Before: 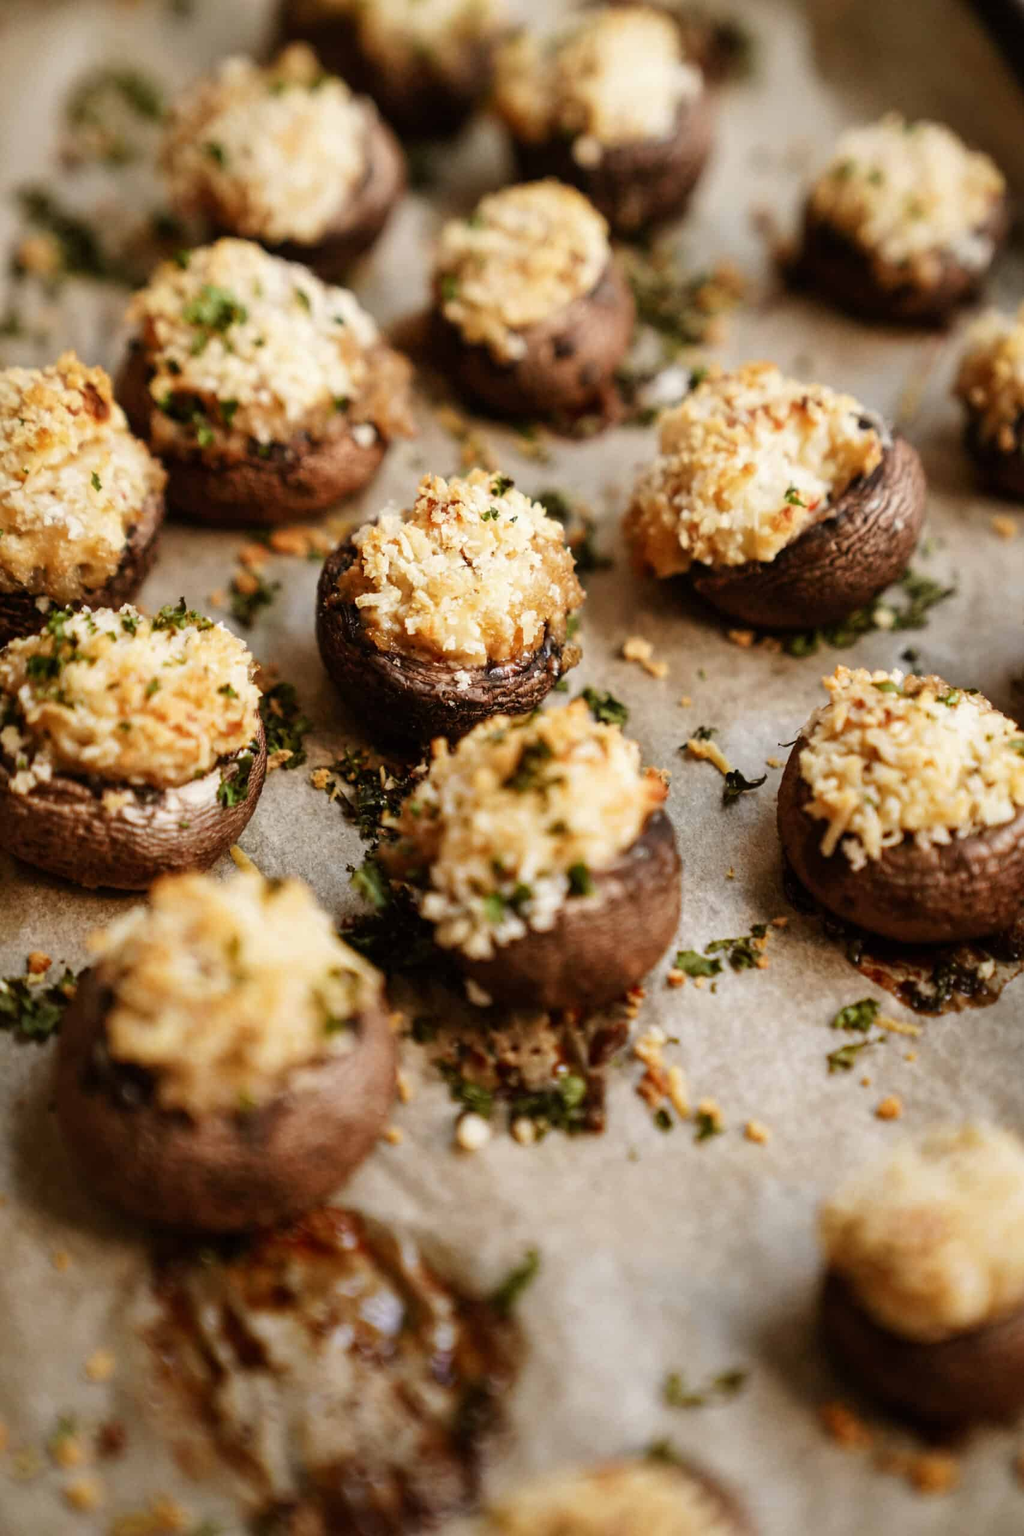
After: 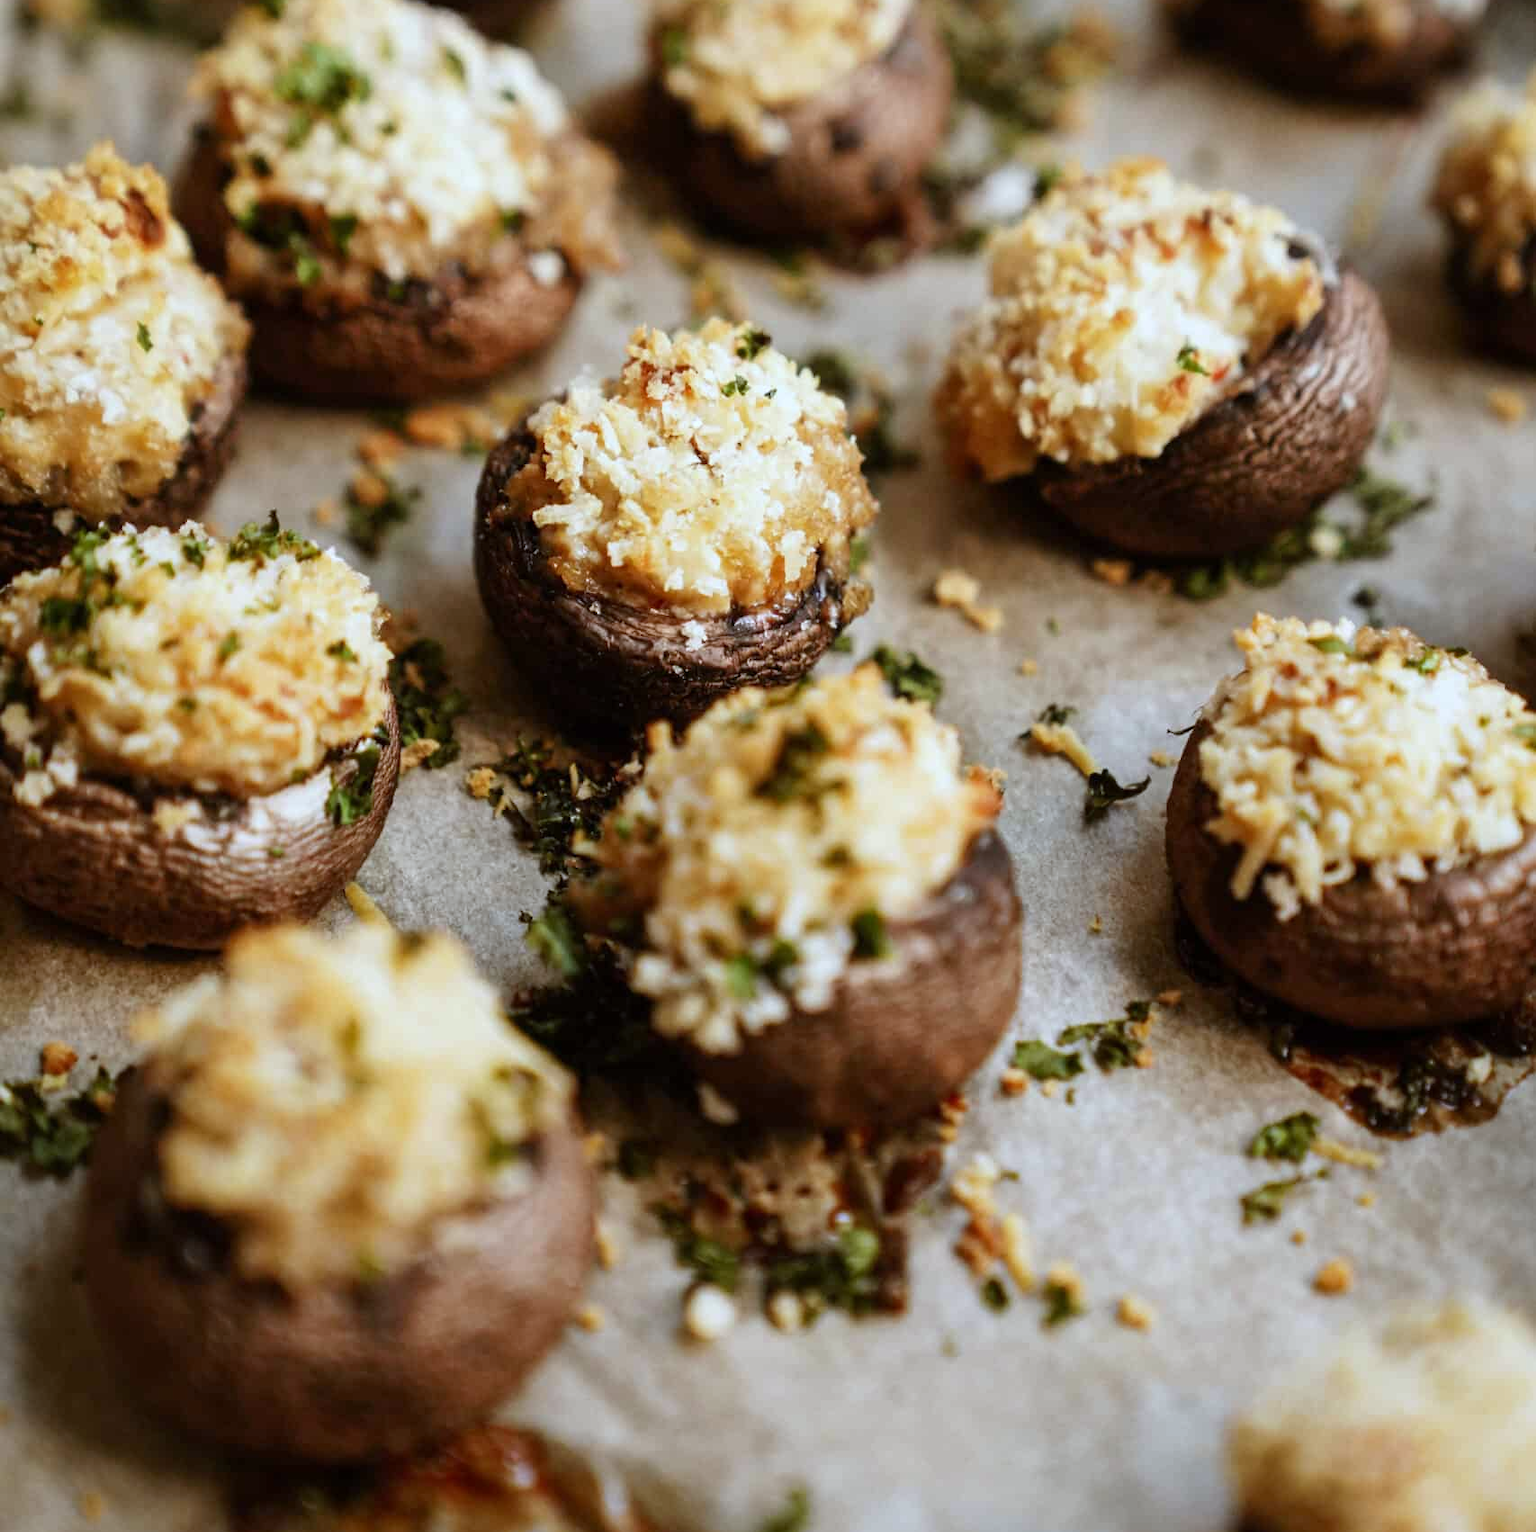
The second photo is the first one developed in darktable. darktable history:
crop: top 16.727%, bottom 16.727%
white balance: red 0.924, blue 1.095
